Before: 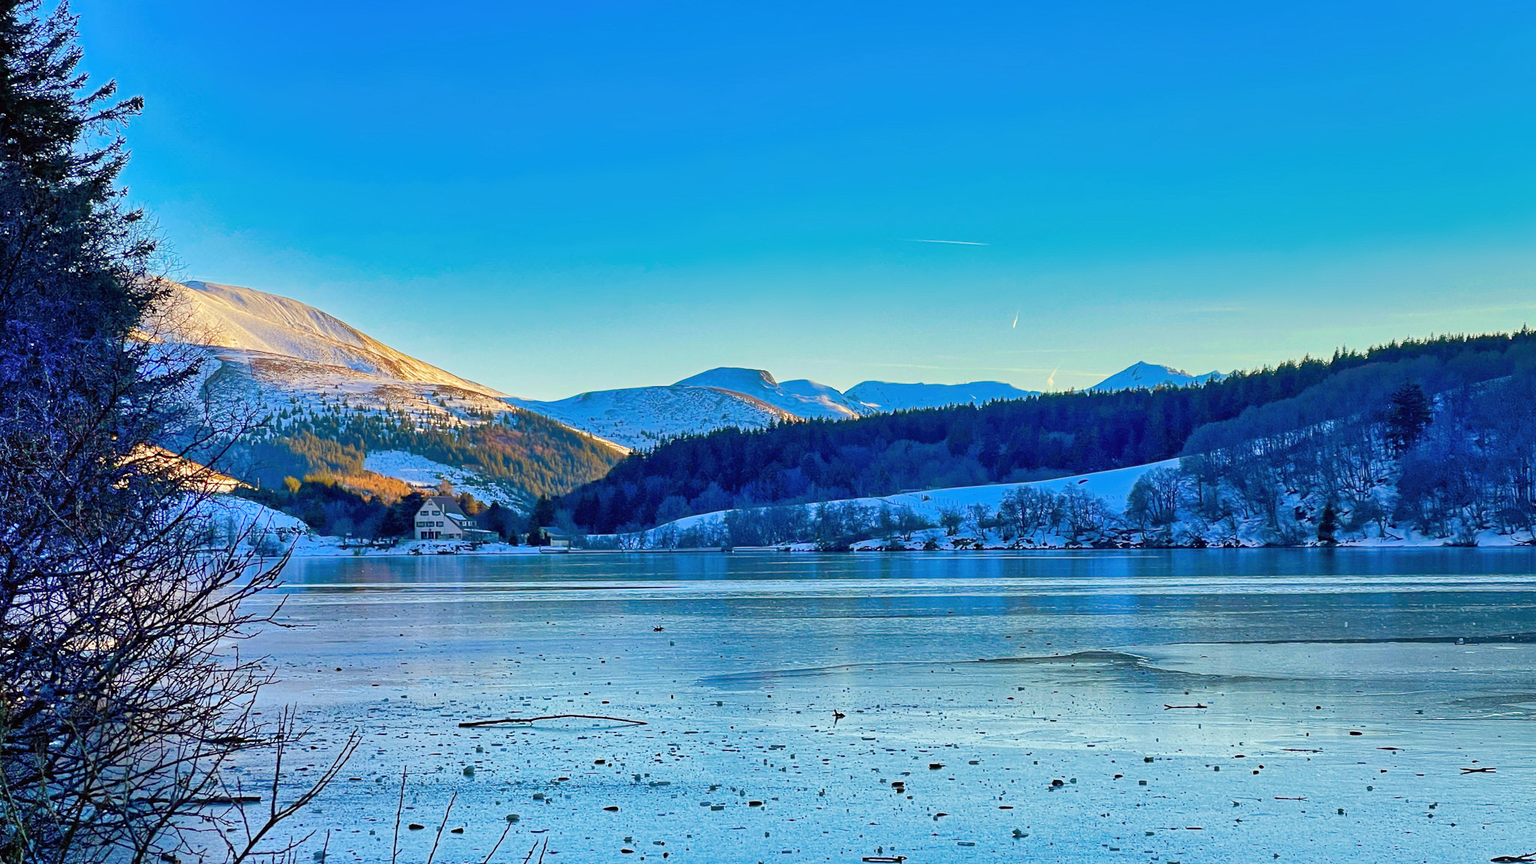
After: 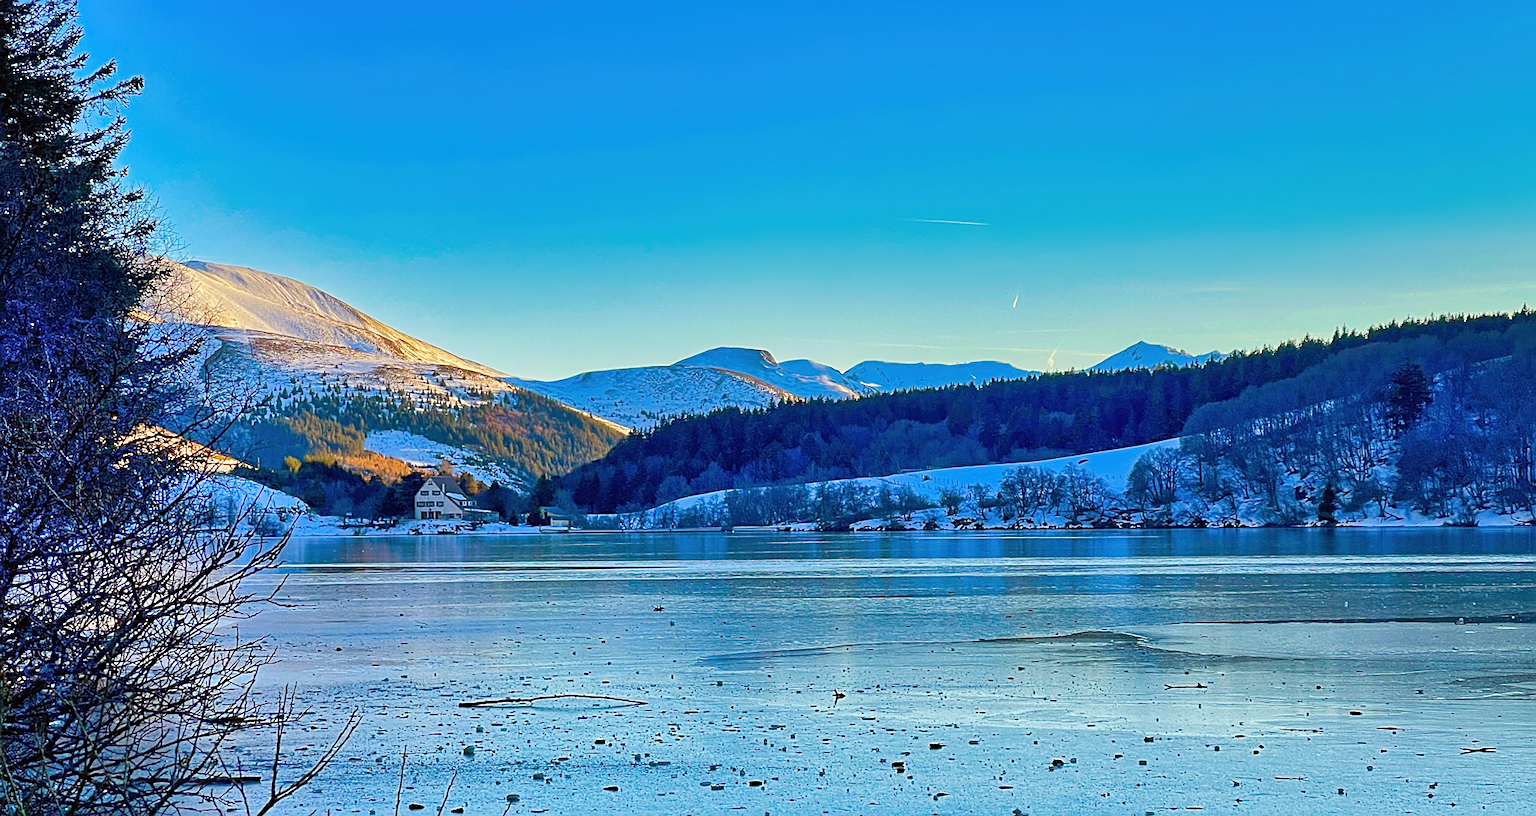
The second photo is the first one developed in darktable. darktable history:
crop and rotate: top 2.36%, bottom 3.122%
sharpen: on, module defaults
